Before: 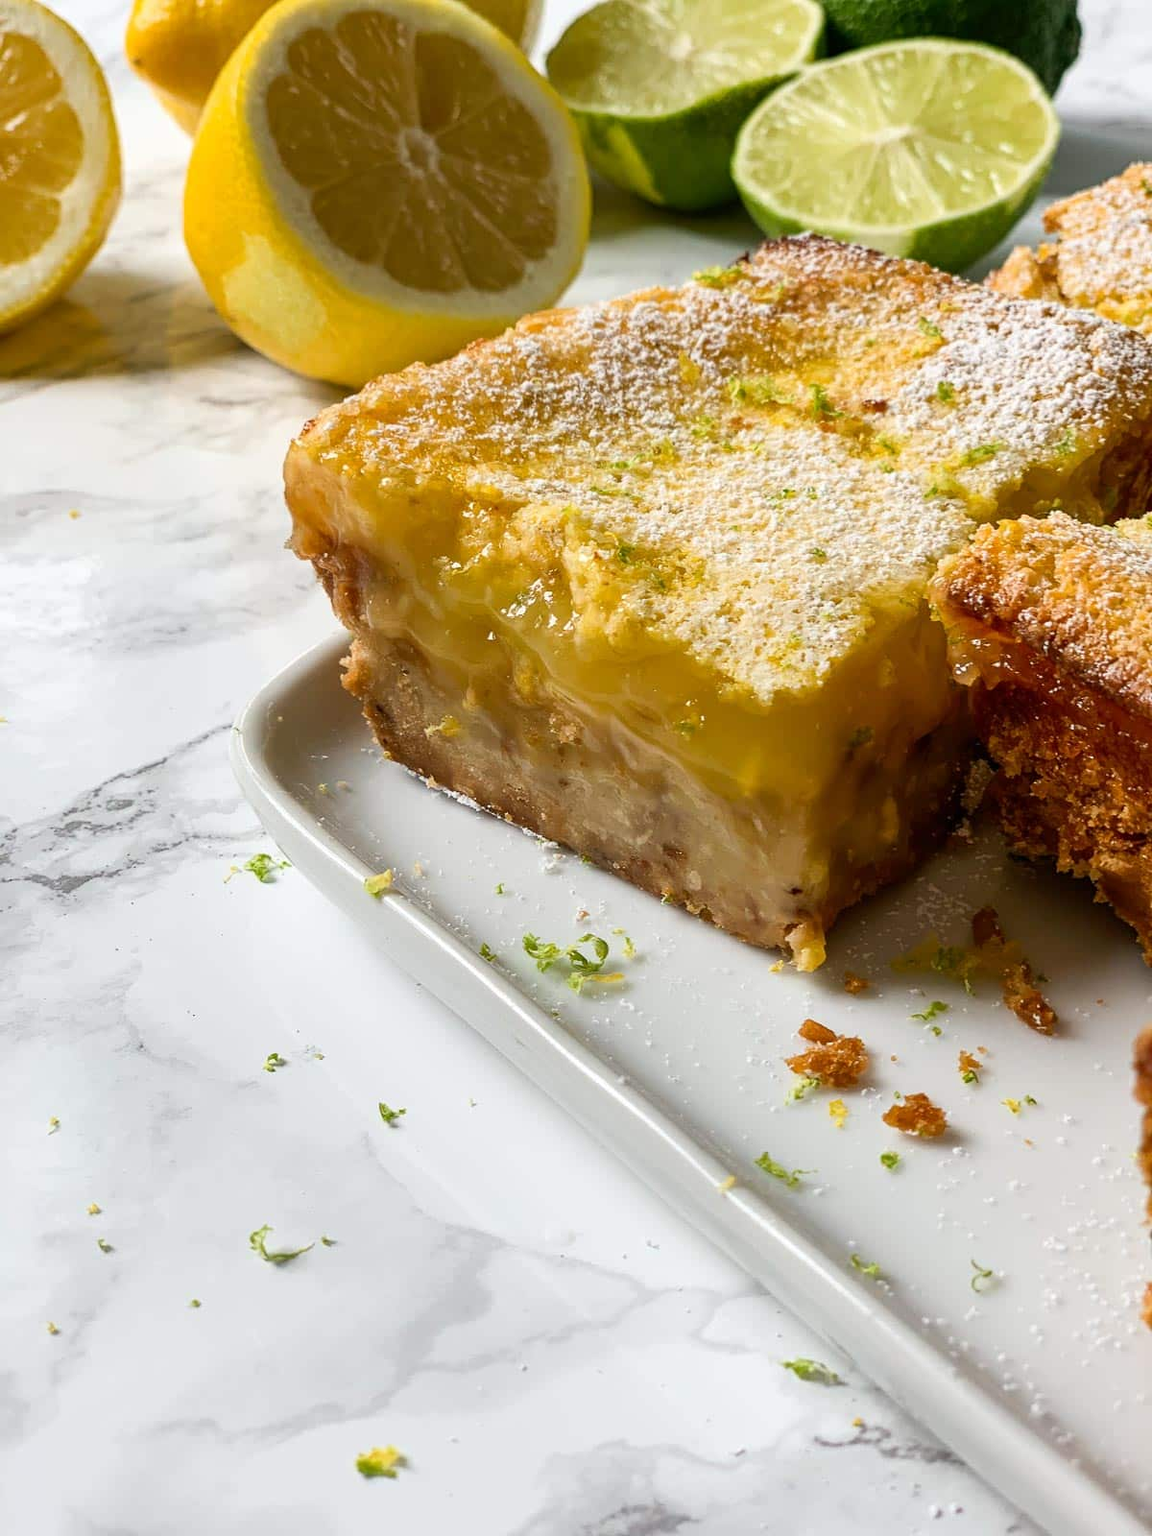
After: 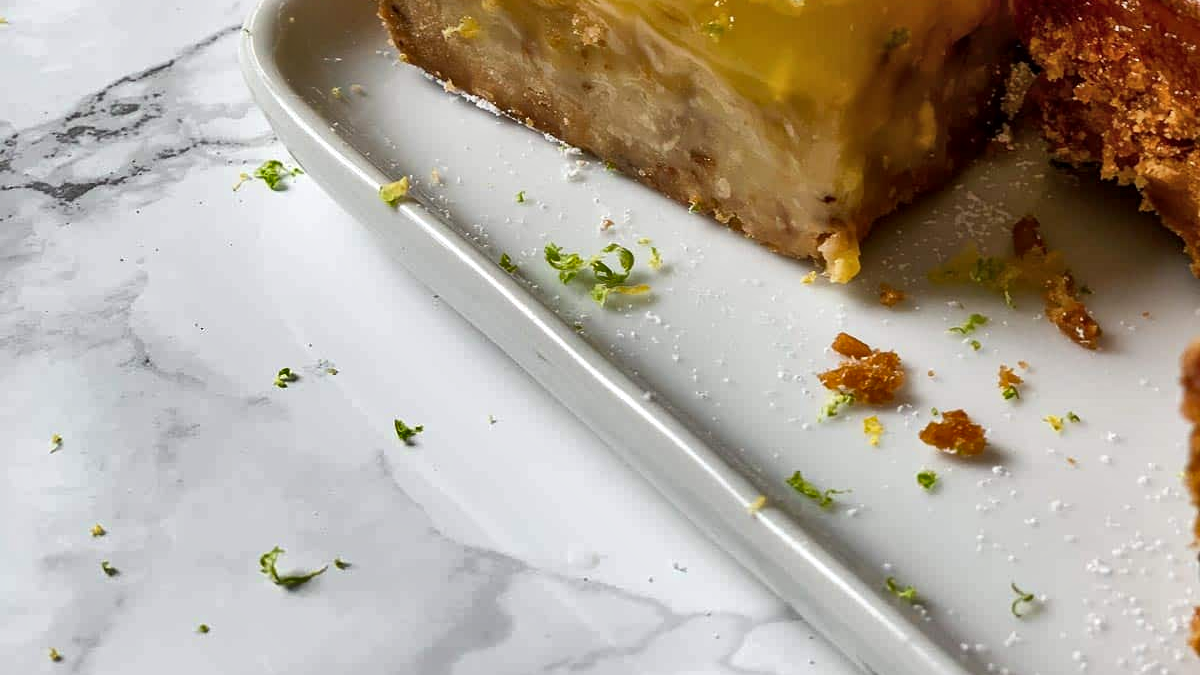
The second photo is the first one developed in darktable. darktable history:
shadows and highlights: soften with gaussian
local contrast: mode bilateral grid, contrast 20, coarseness 51, detail 120%, midtone range 0.2
crop: top 45.58%, bottom 12.178%
